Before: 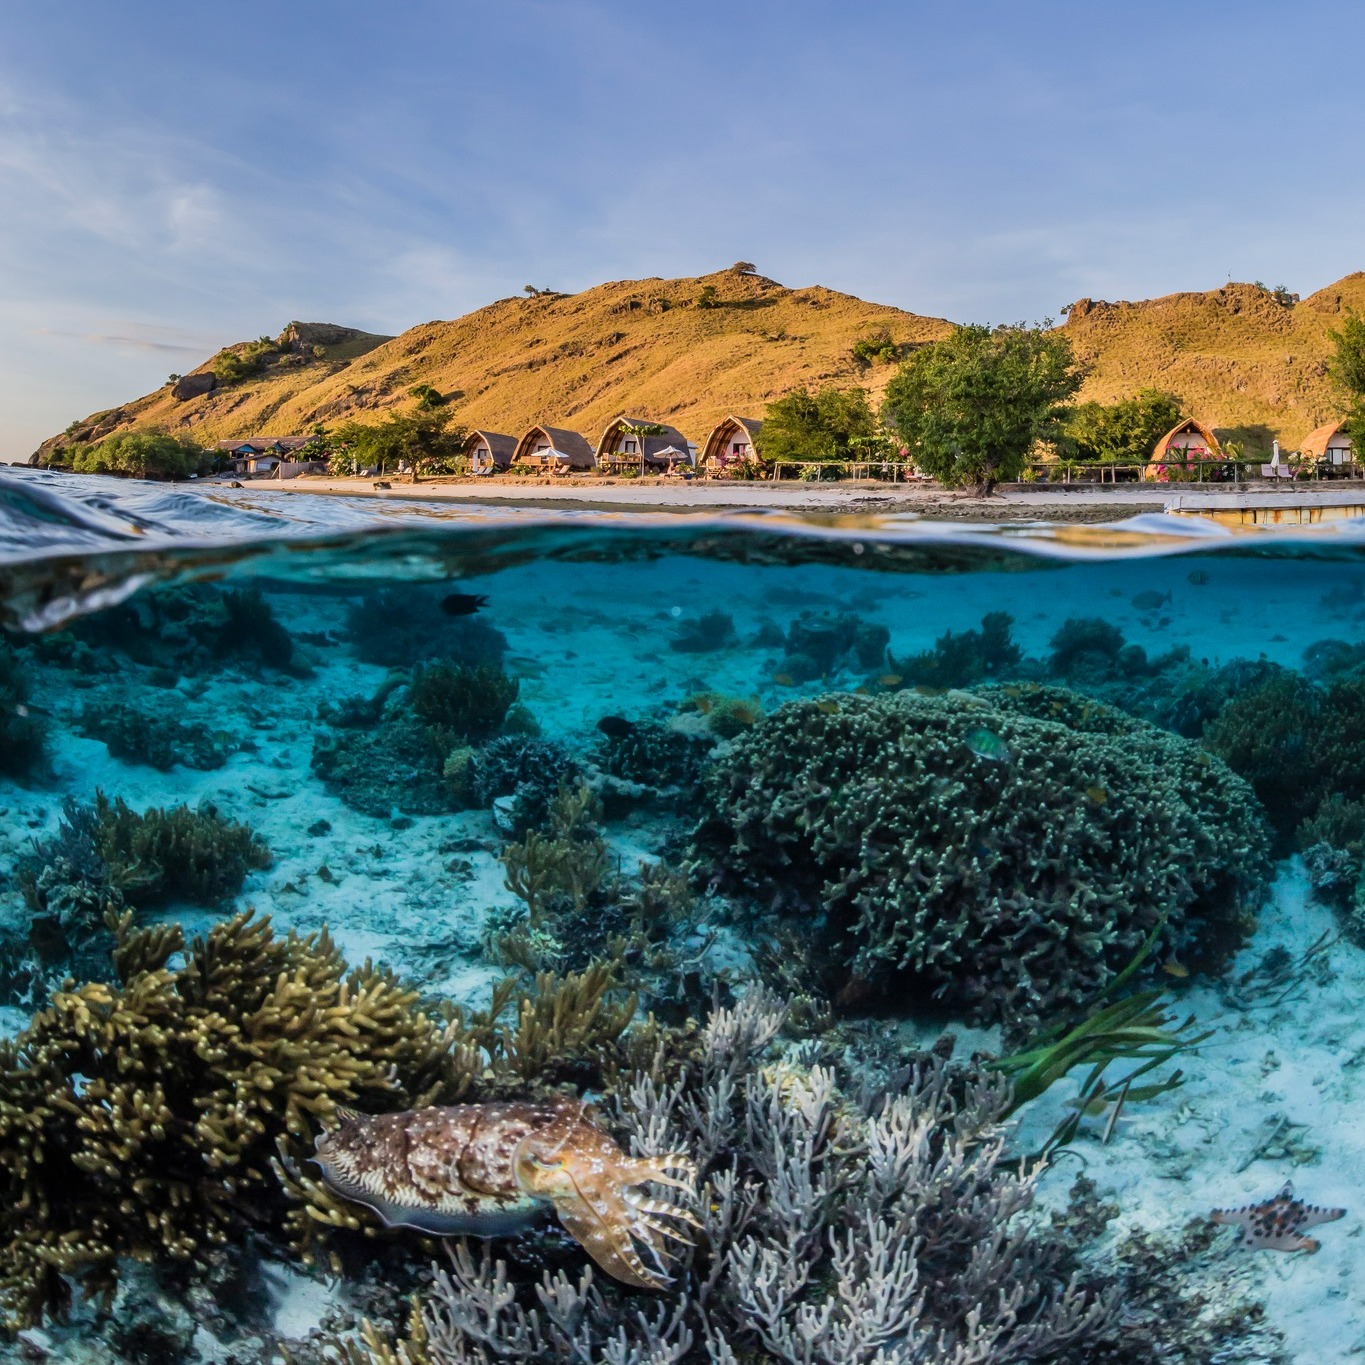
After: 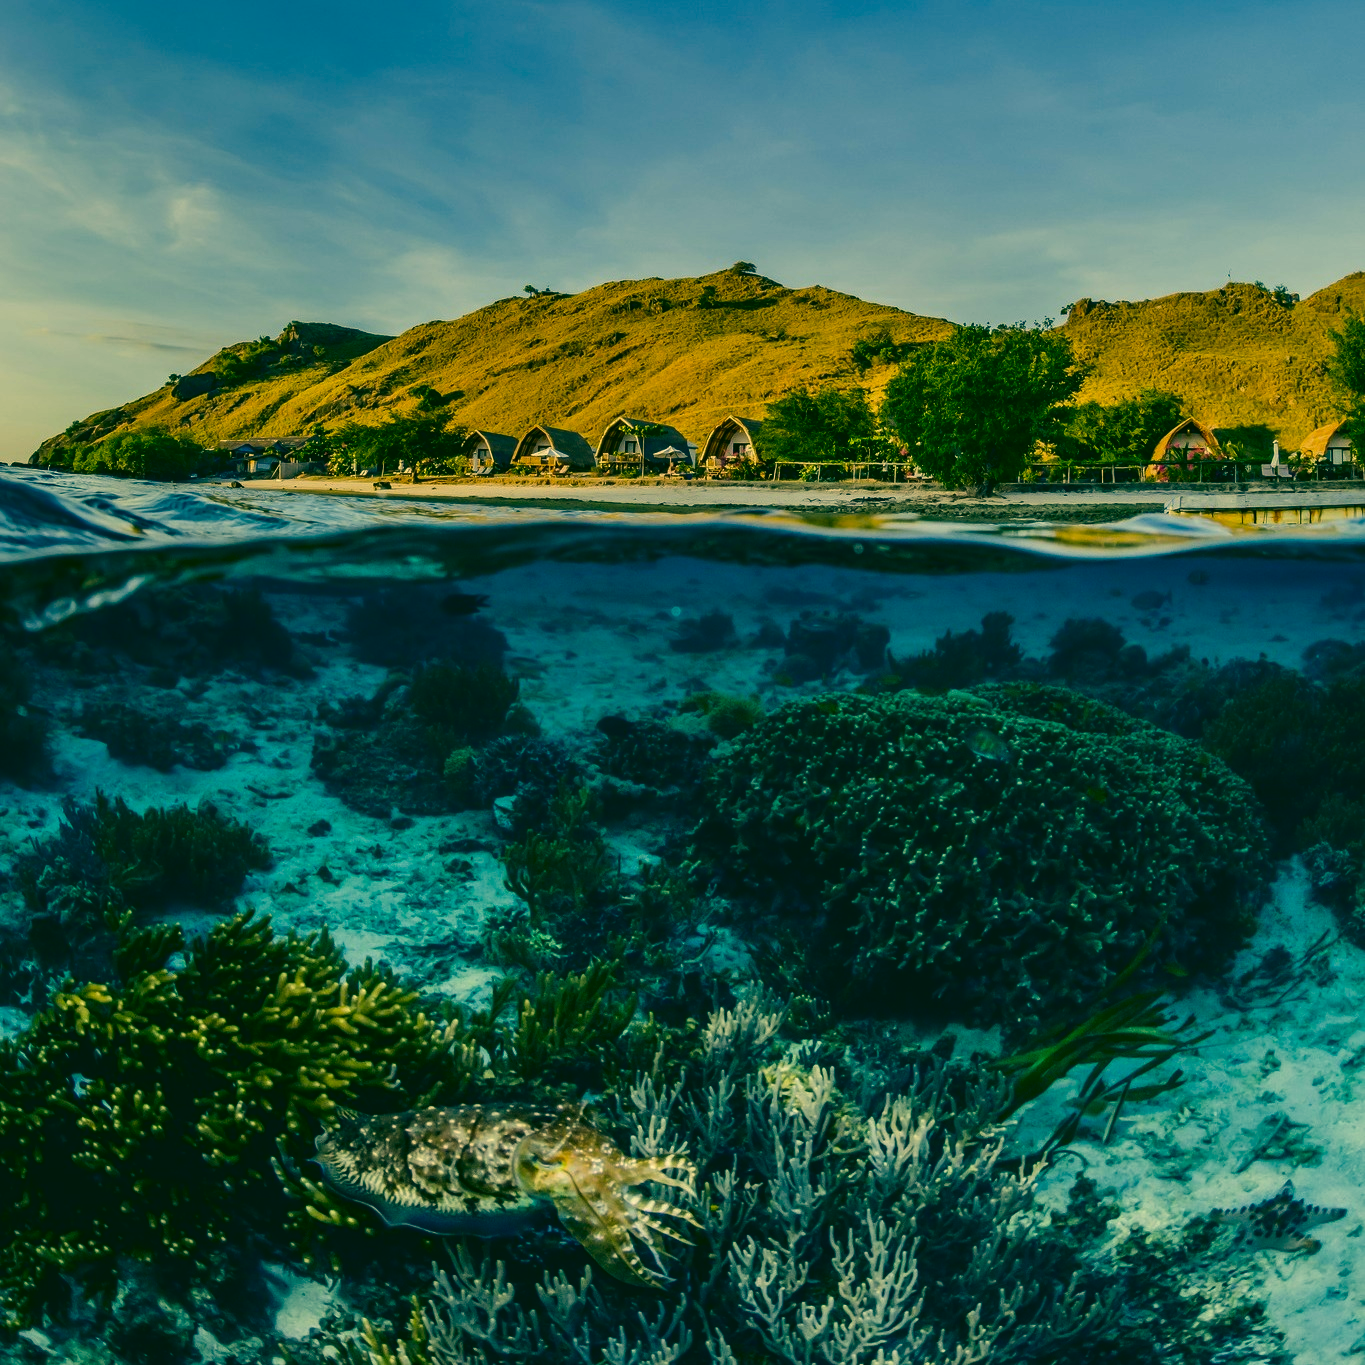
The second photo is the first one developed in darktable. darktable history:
color correction: highlights a* 1.83, highlights b* 34.02, shadows a* -36.68, shadows b* -5.48
contrast brightness saturation: contrast 0.1, brightness -0.26, saturation 0.14
